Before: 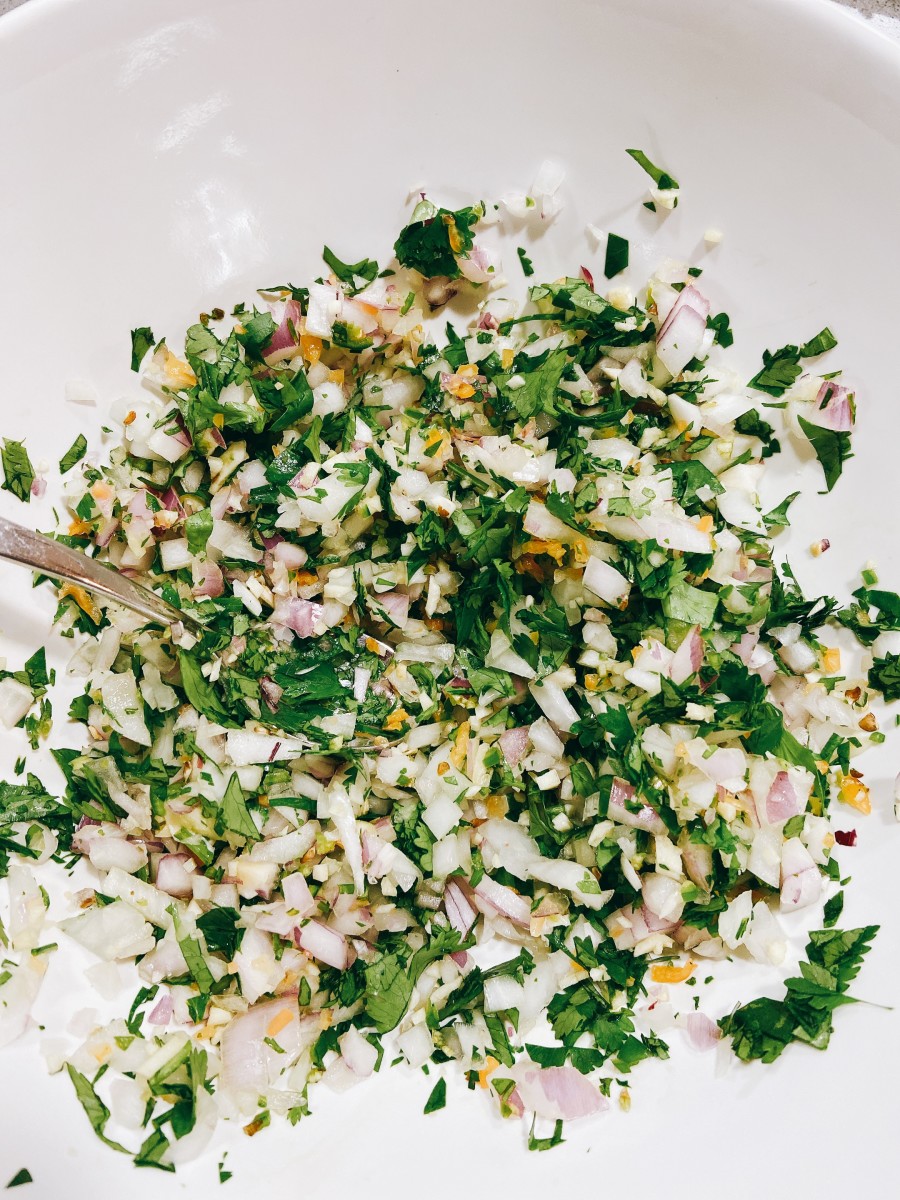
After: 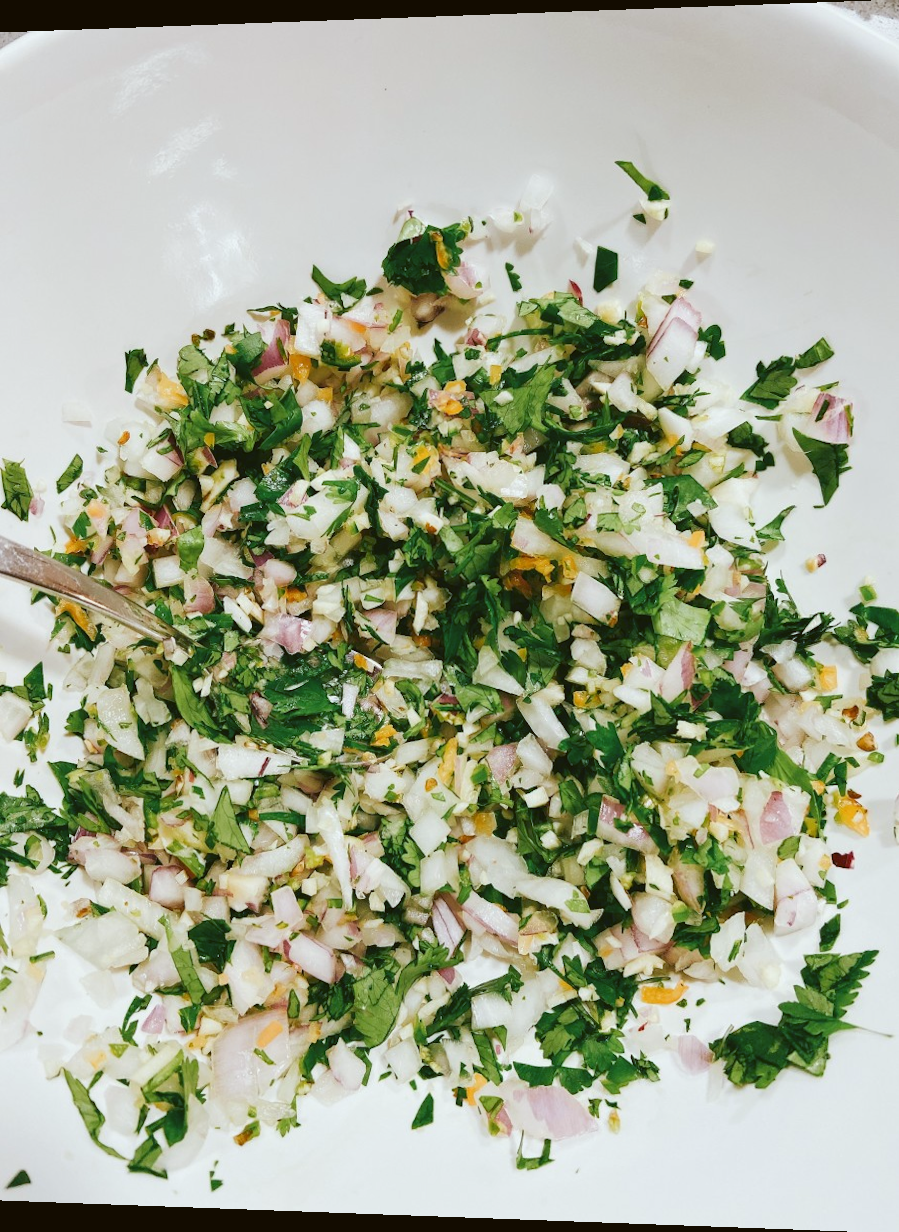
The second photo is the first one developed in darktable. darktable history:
color balance: lift [1.004, 1.002, 1.002, 0.998], gamma [1, 1.007, 1.002, 0.993], gain [1, 0.977, 1.013, 1.023], contrast -3.64%
rotate and perspective: lens shift (horizontal) -0.055, automatic cropping off
